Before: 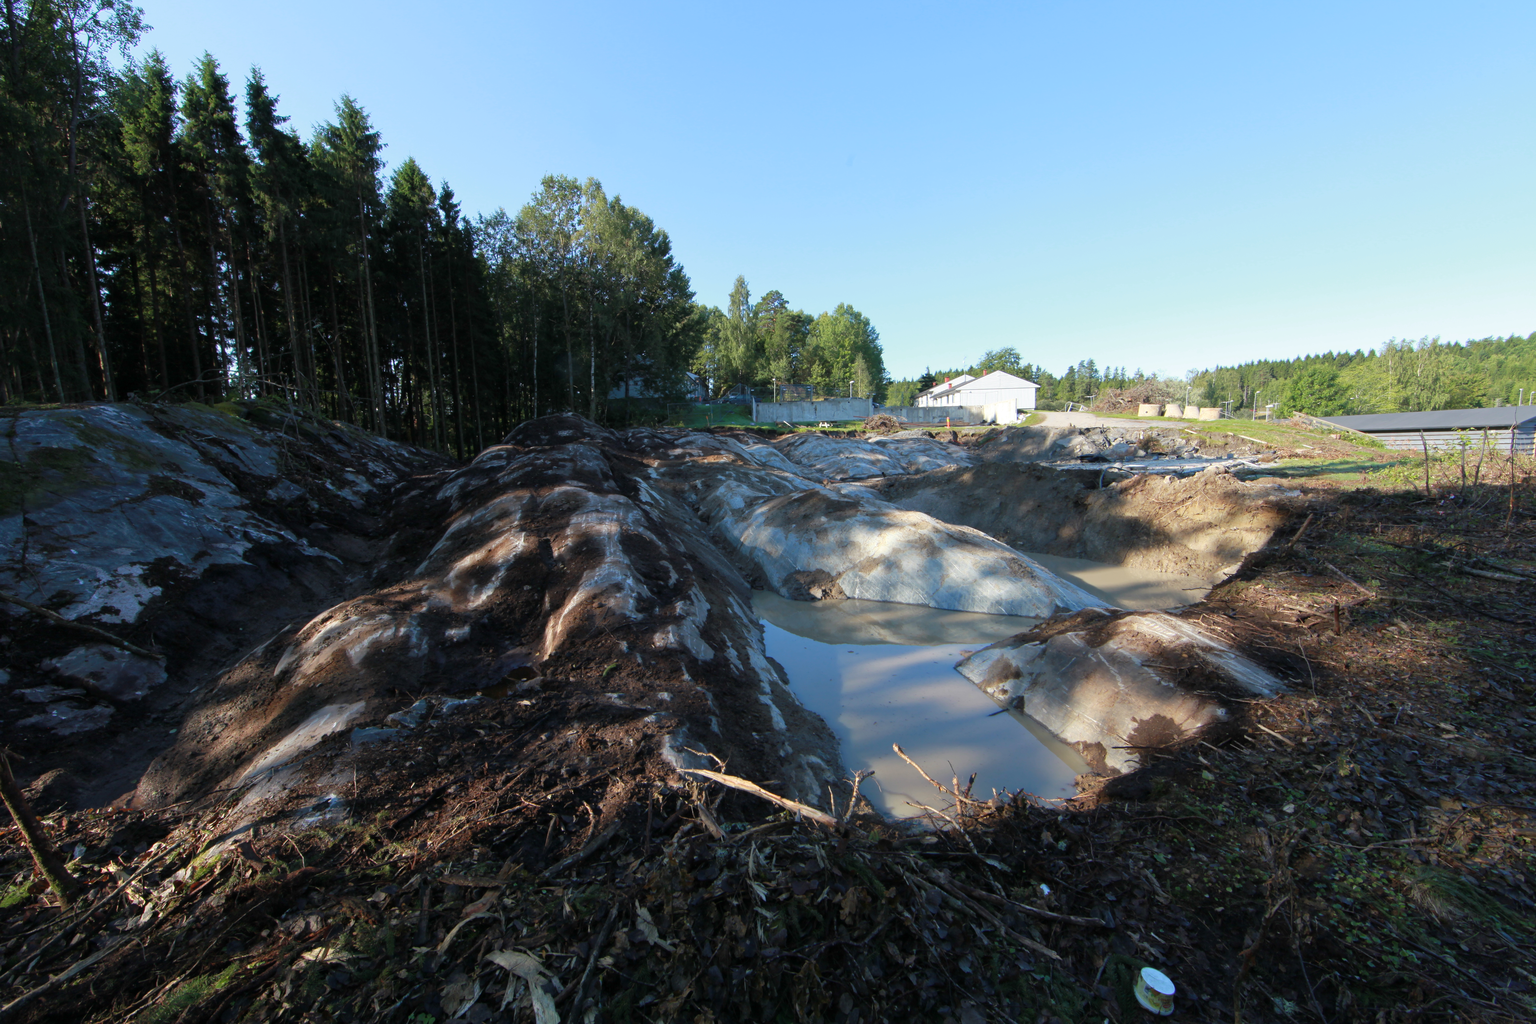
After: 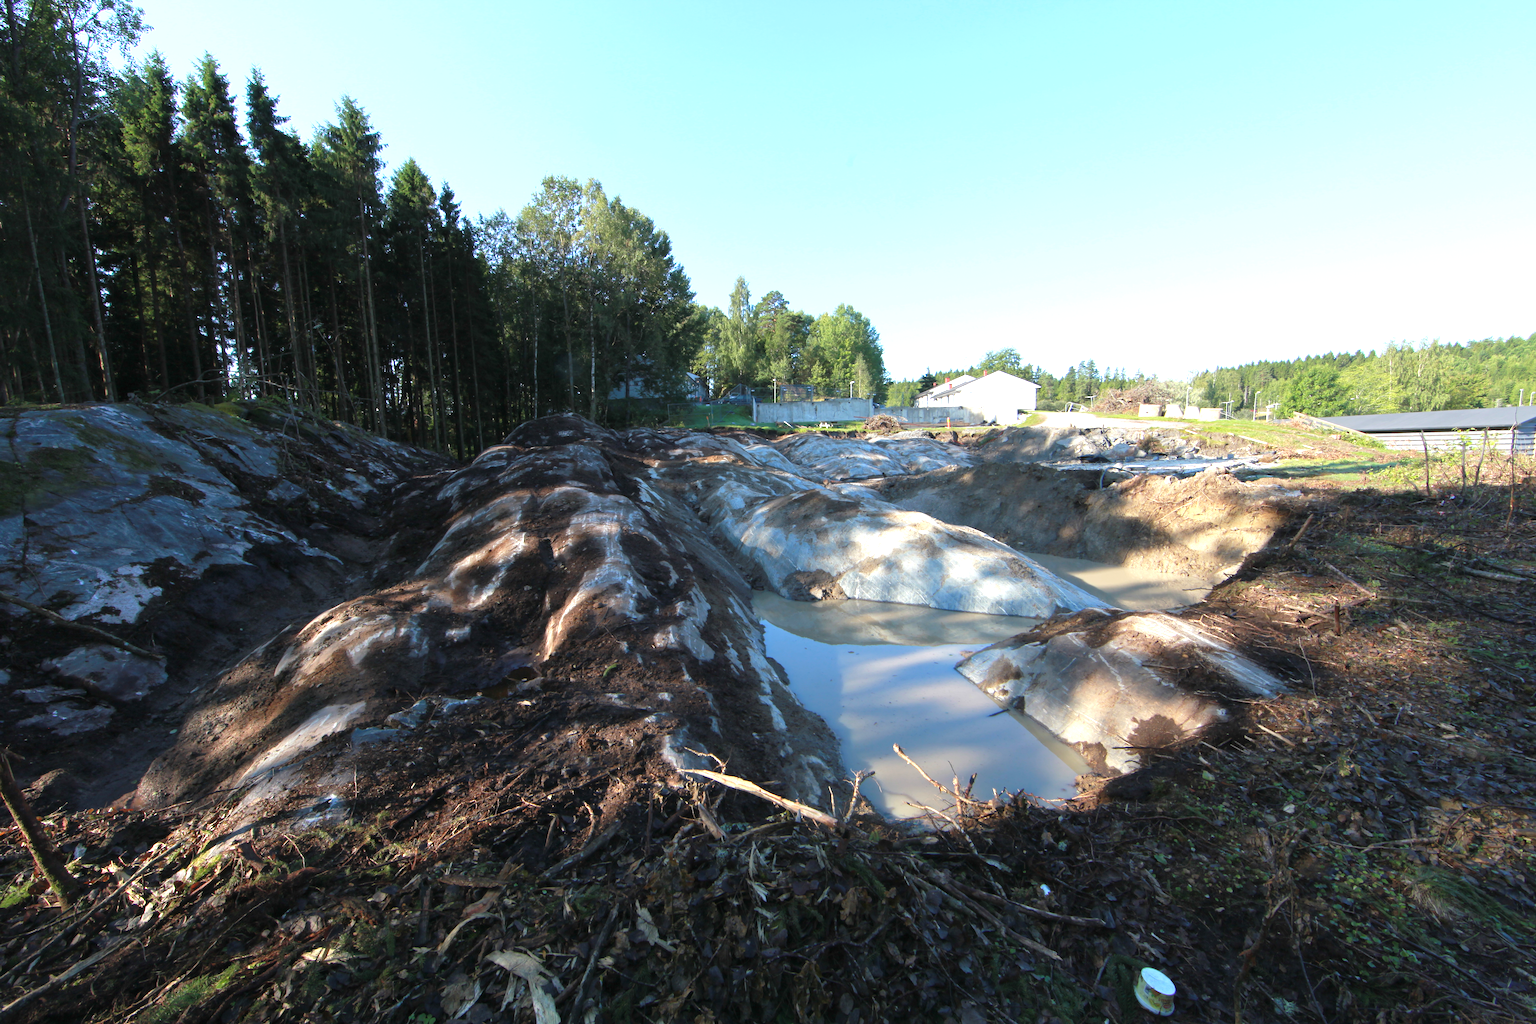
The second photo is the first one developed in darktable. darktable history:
exposure: black level correction -0.001, exposure 0.08 EV, compensate exposure bias true, compensate highlight preservation false
